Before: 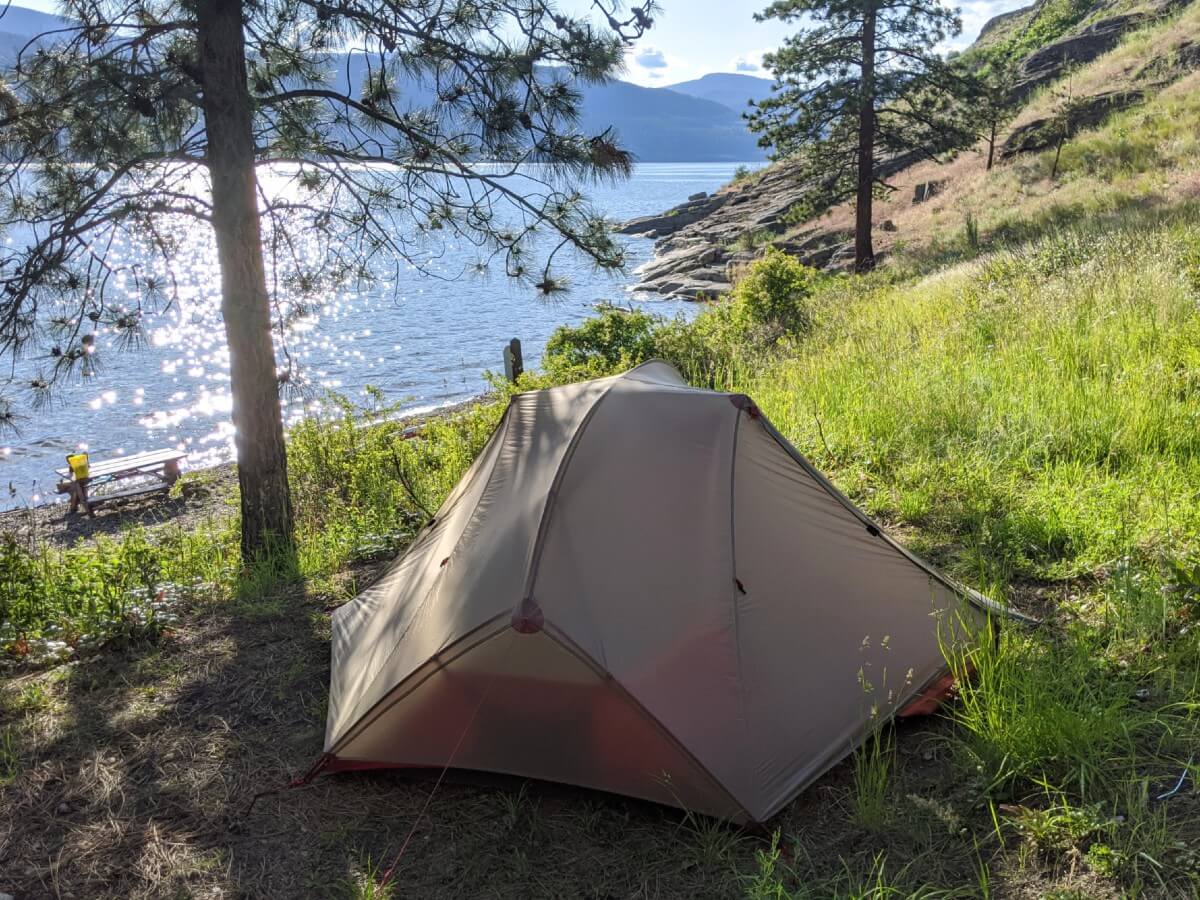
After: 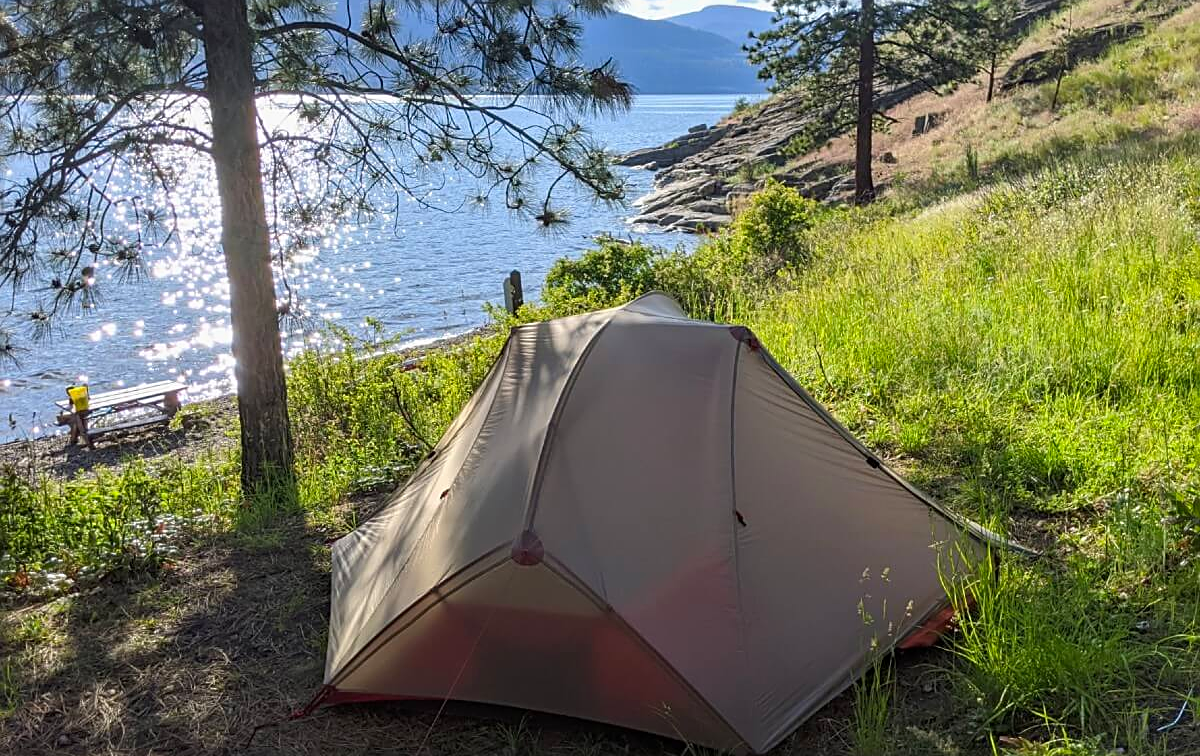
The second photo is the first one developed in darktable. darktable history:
exposure: exposure -0.064 EV, compensate highlight preservation false
contrast brightness saturation: saturation 0.18
crop: top 7.625%, bottom 8.027%
sharpen: on, module defaults
